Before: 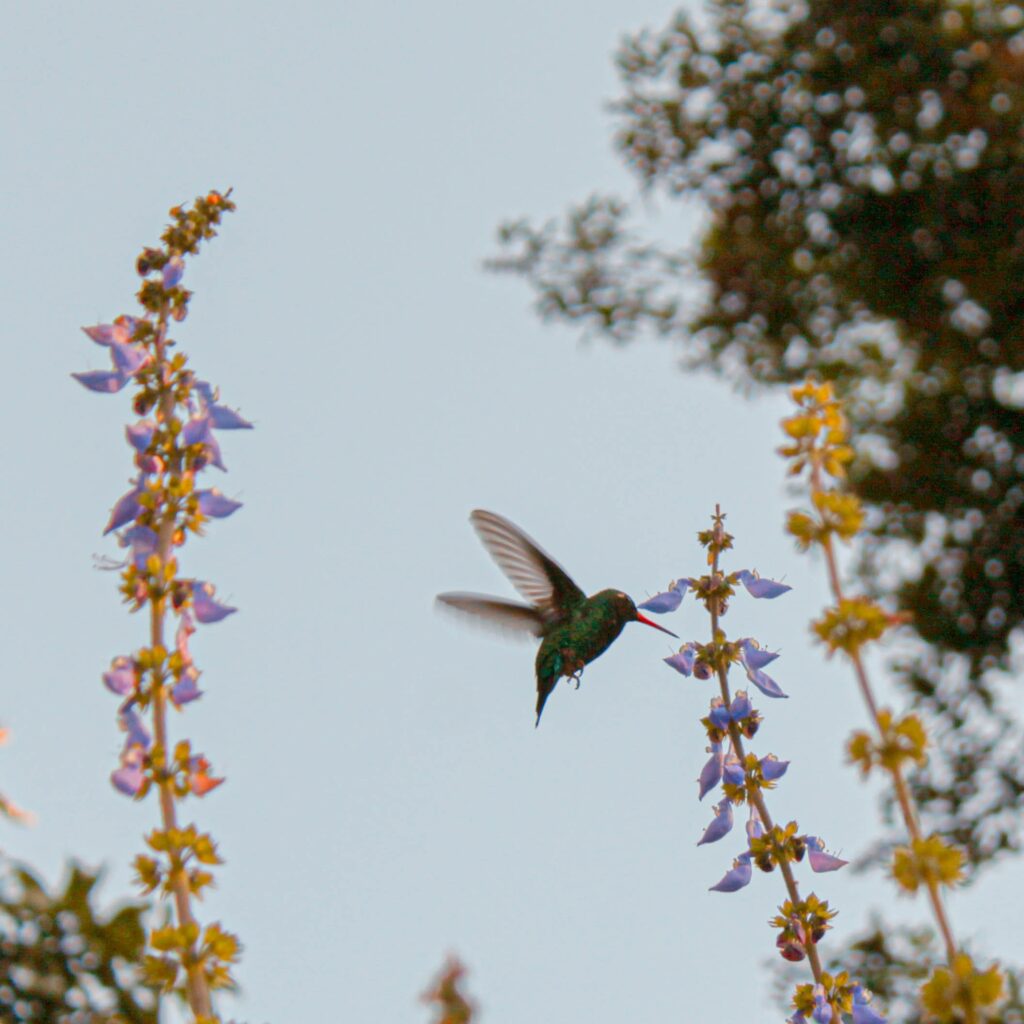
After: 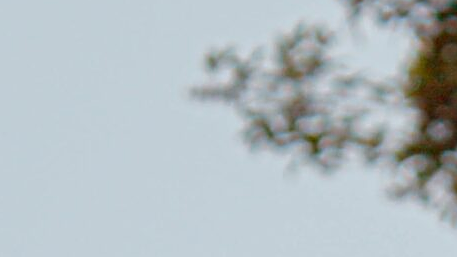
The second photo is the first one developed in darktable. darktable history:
crop: left 28.64%, top 16.832%, right 26.637%, bottom 58.055%
sharpen: on, module defaults
